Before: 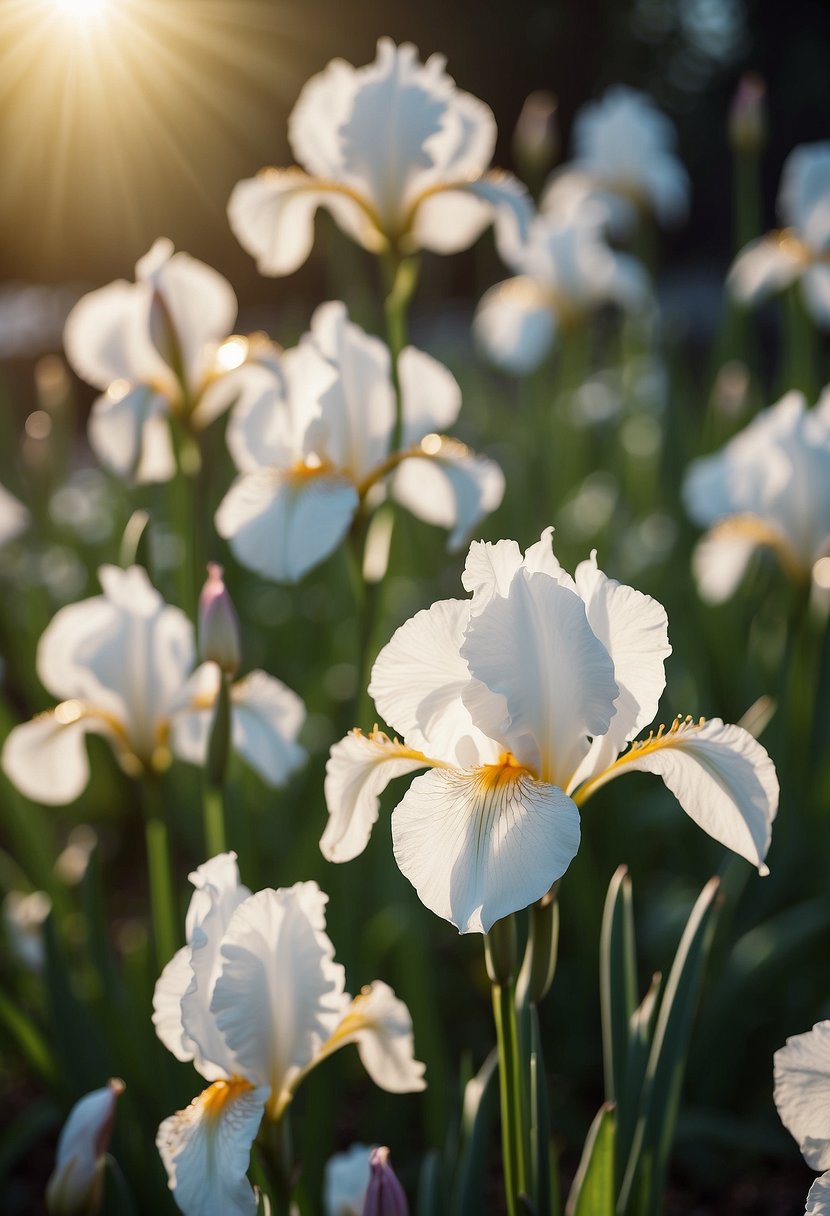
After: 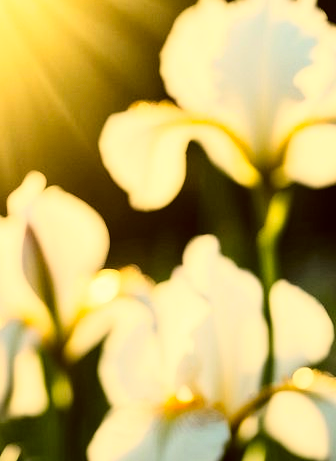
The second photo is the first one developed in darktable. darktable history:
white balance: red 1.004, blue 1.024
color correction: highlights a* 0.162, highlights b* 29.53, shadows a* -0.162, shadows b* 21.09
rgb curve: curves: ch0 [(0, 0) (0.21, 0.15) (0.24, 0.21) (0.5, 0.75) (0.75, 0.96) (0.89, 0.99) (1, 1)]; ch1 [(0, 0.02) (0.21, 0.13) (0.25, 0.2) (0.5, 0.67) (0.75, 0.9) (0.89, 0.97) (1, 1)]; ch2 [(0, 0.02) (0.21, 0.13) (0.25, 0.2) (0.5, 0.67) (0.75, 0.9) (0.89, 0.97) (1, 1)], compensate middle gray true
graduated density: rotation -180°, offset 24.95
contrast brightness saturation: contrast 0.07, brightness -0.13, saturation 0.06
crop: left 15.452%, top 5.459%, right 43.956%, bottom 56.62%
